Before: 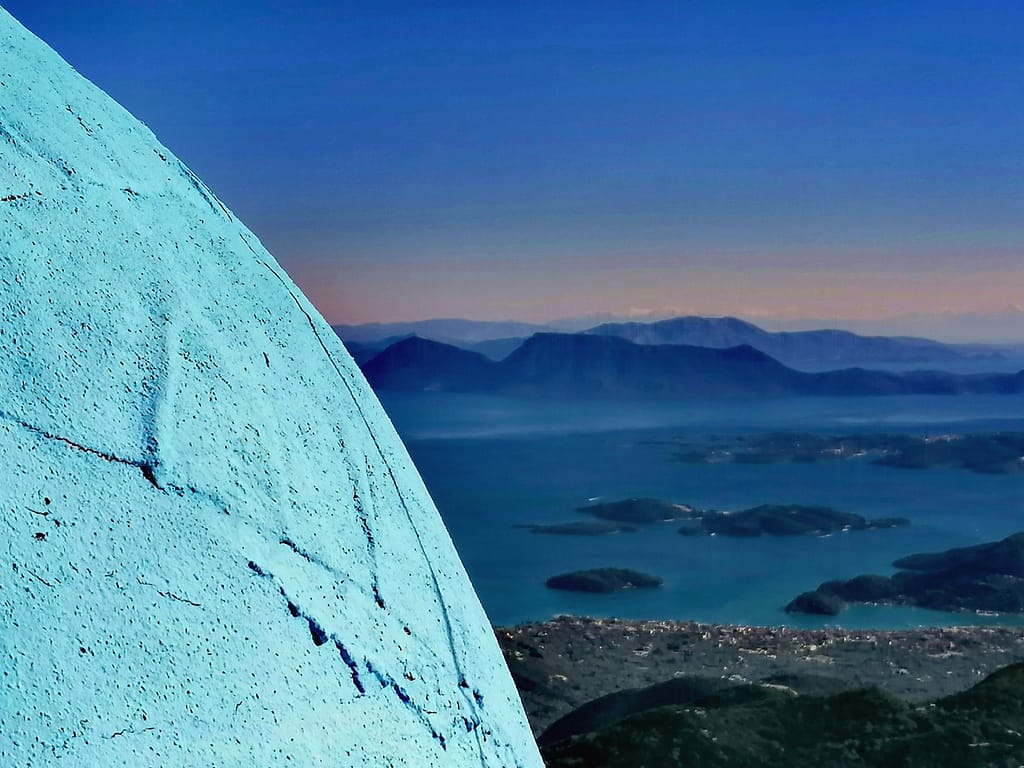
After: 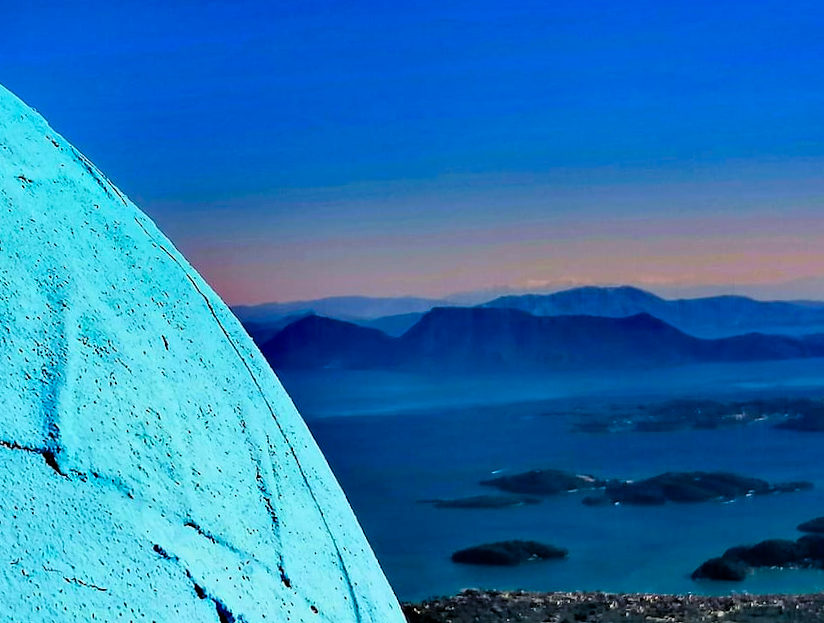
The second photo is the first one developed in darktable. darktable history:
tone equalizer: on, module defaults
contrast brightness saturation: saturation 0.5
crop and rotate: left 10.77%, top 5.1%, right 10.41%, bottom 16.76%
filmic rgb: black relative exposure -4.91 EV, white relative exposure 2.84 EV, hardness 3.7
rotate and perspective: rotation -1.75°, automatic cropping off
